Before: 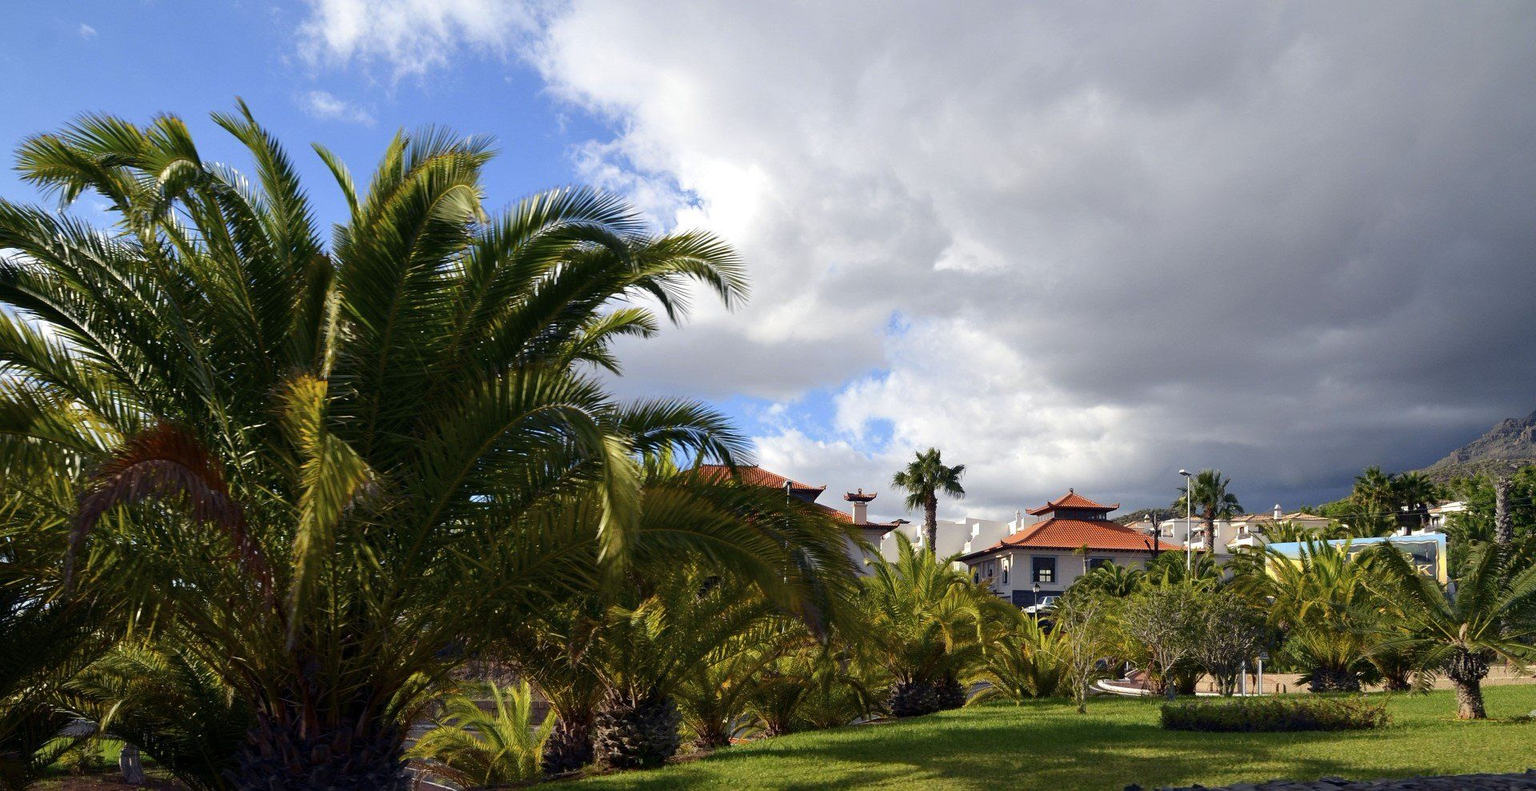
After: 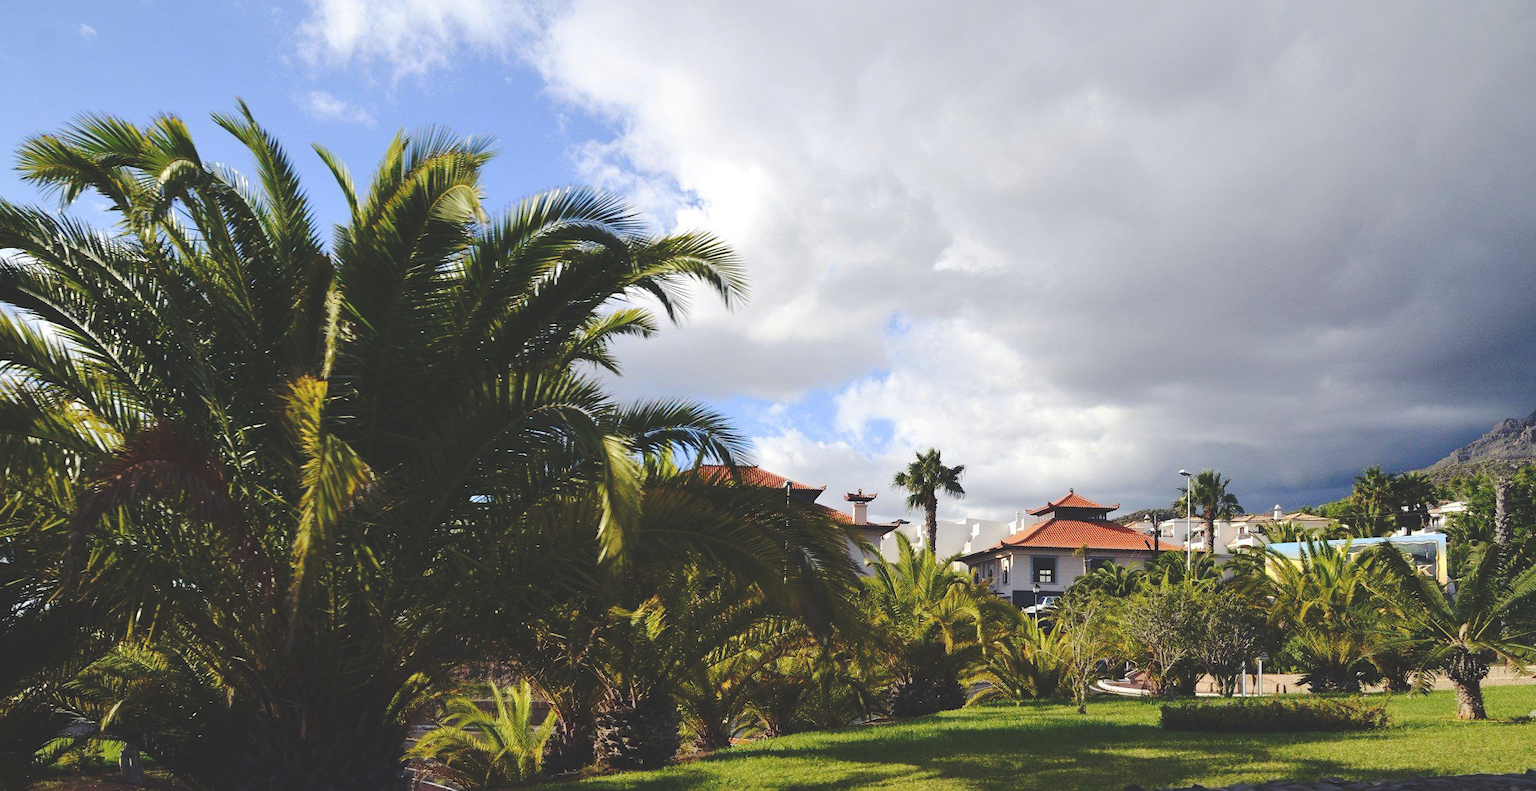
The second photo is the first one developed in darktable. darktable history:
base curve: curves: ch0 [(0, 0.024) (0.055, 0.065) (0.121, 0.166) (0.236, 0.319) (0.693, 0.726) (1, 1)], preserve colors none
contrast brightness saturation: contrast 0.1, brightness 0.02, saturation 0.02
